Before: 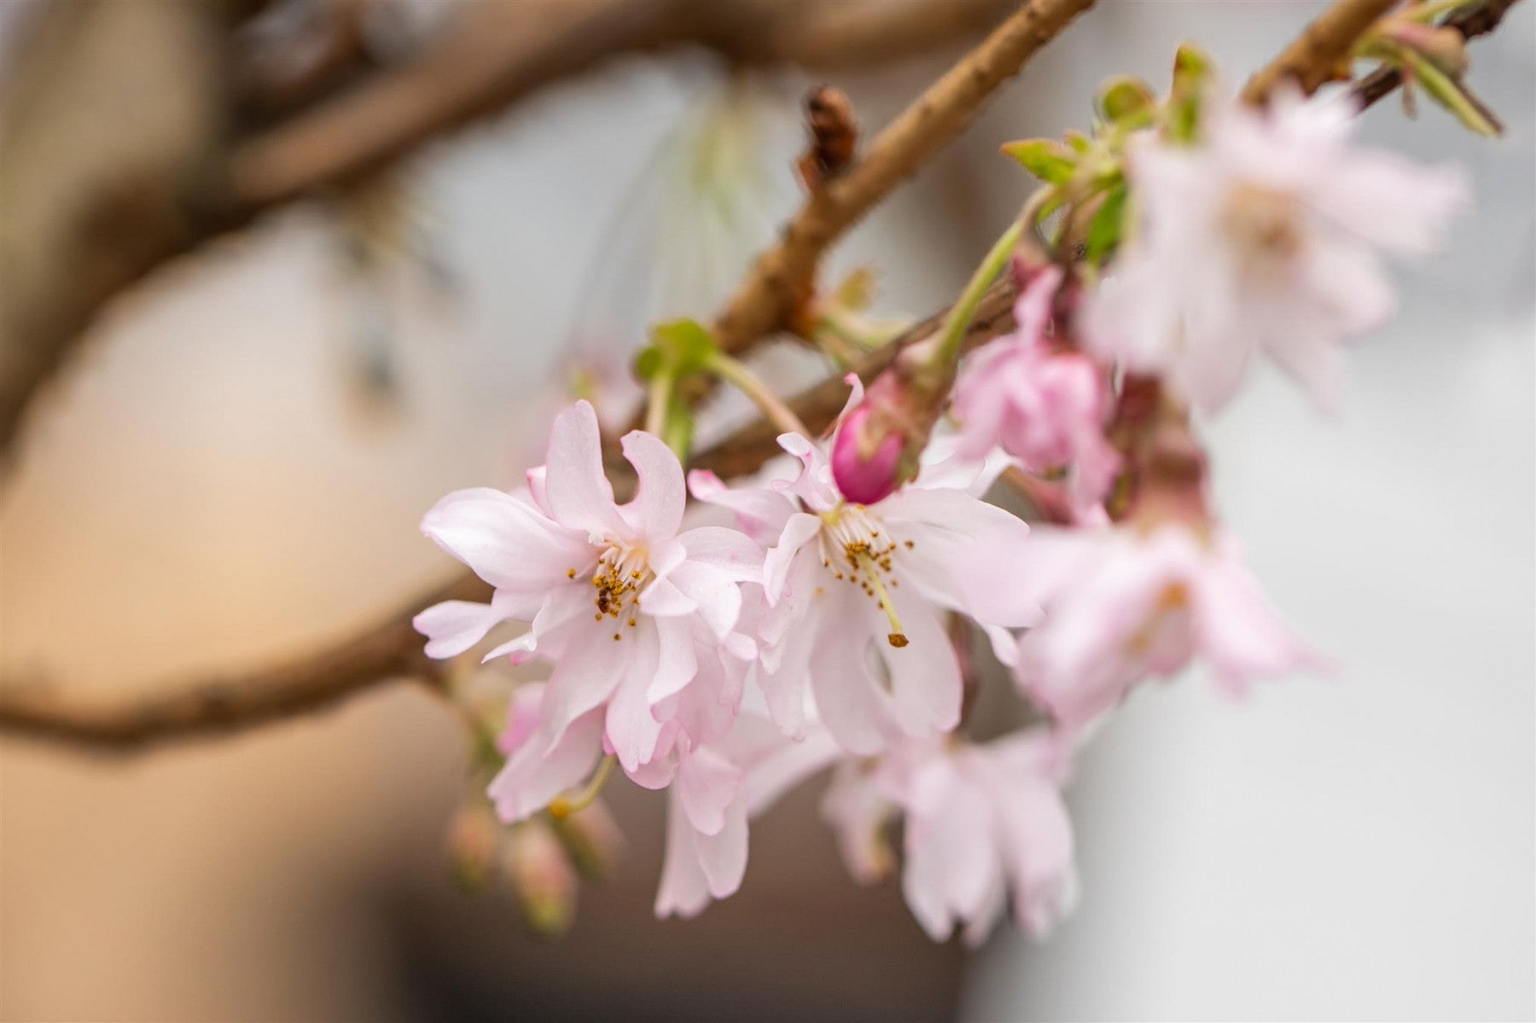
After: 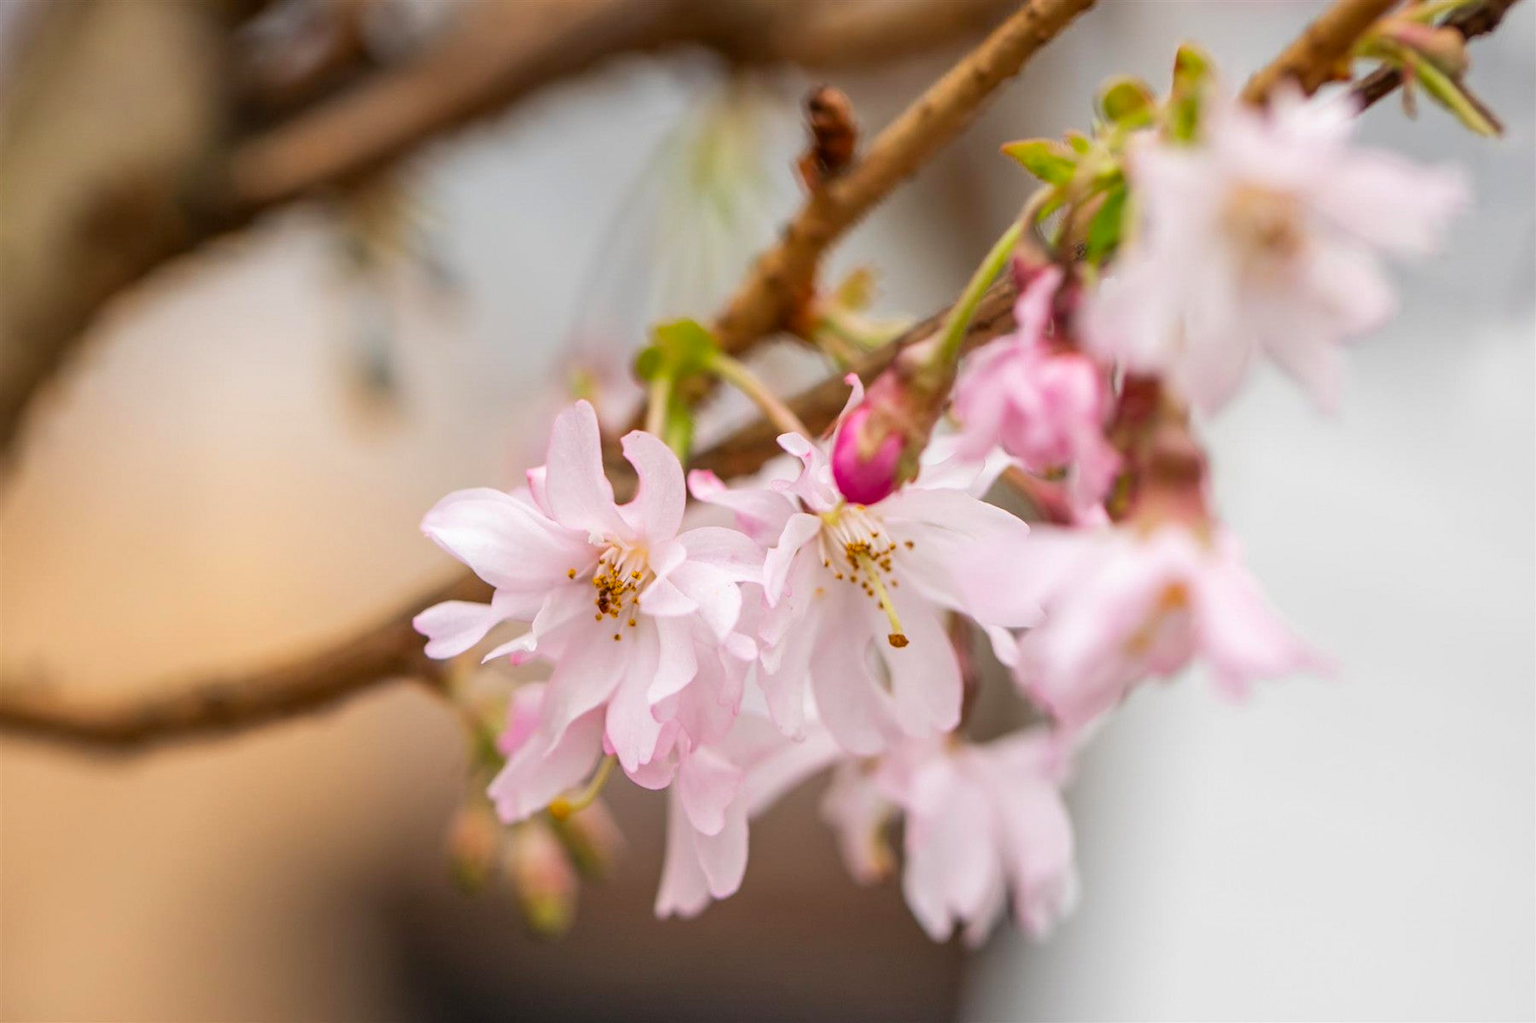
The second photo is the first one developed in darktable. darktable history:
contrast brightness saturation: saturation 0.183
tone equalizer: on, module defaults
